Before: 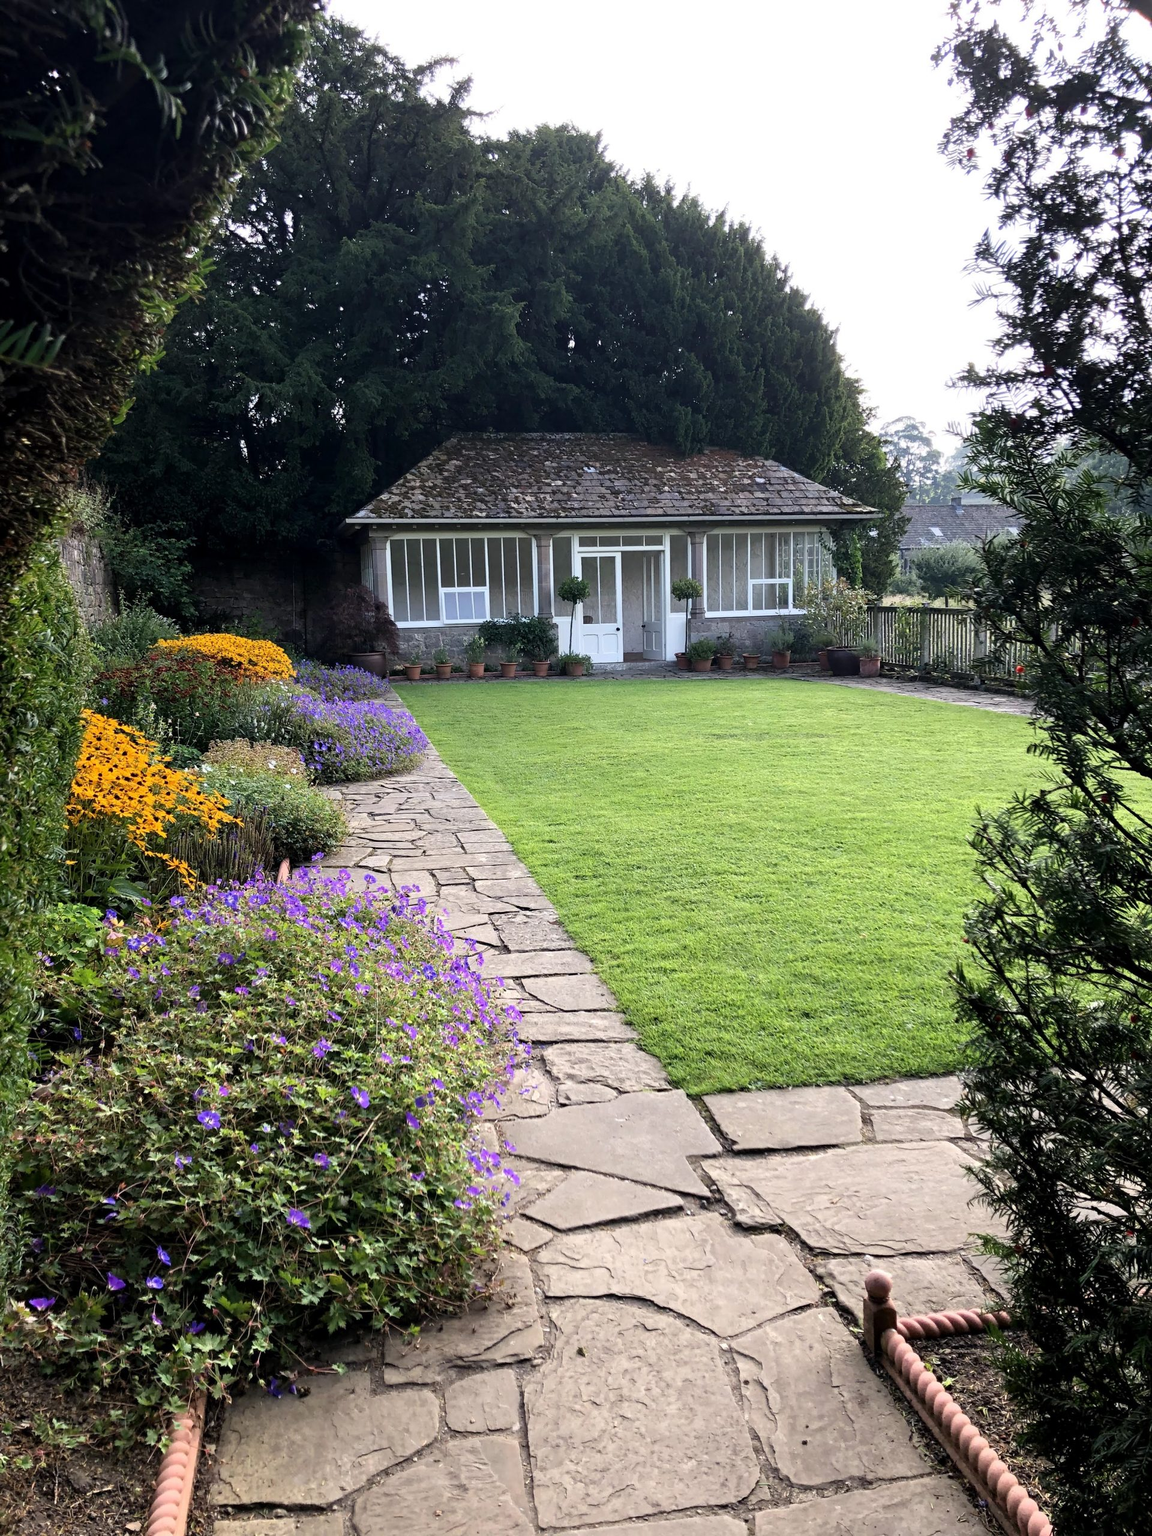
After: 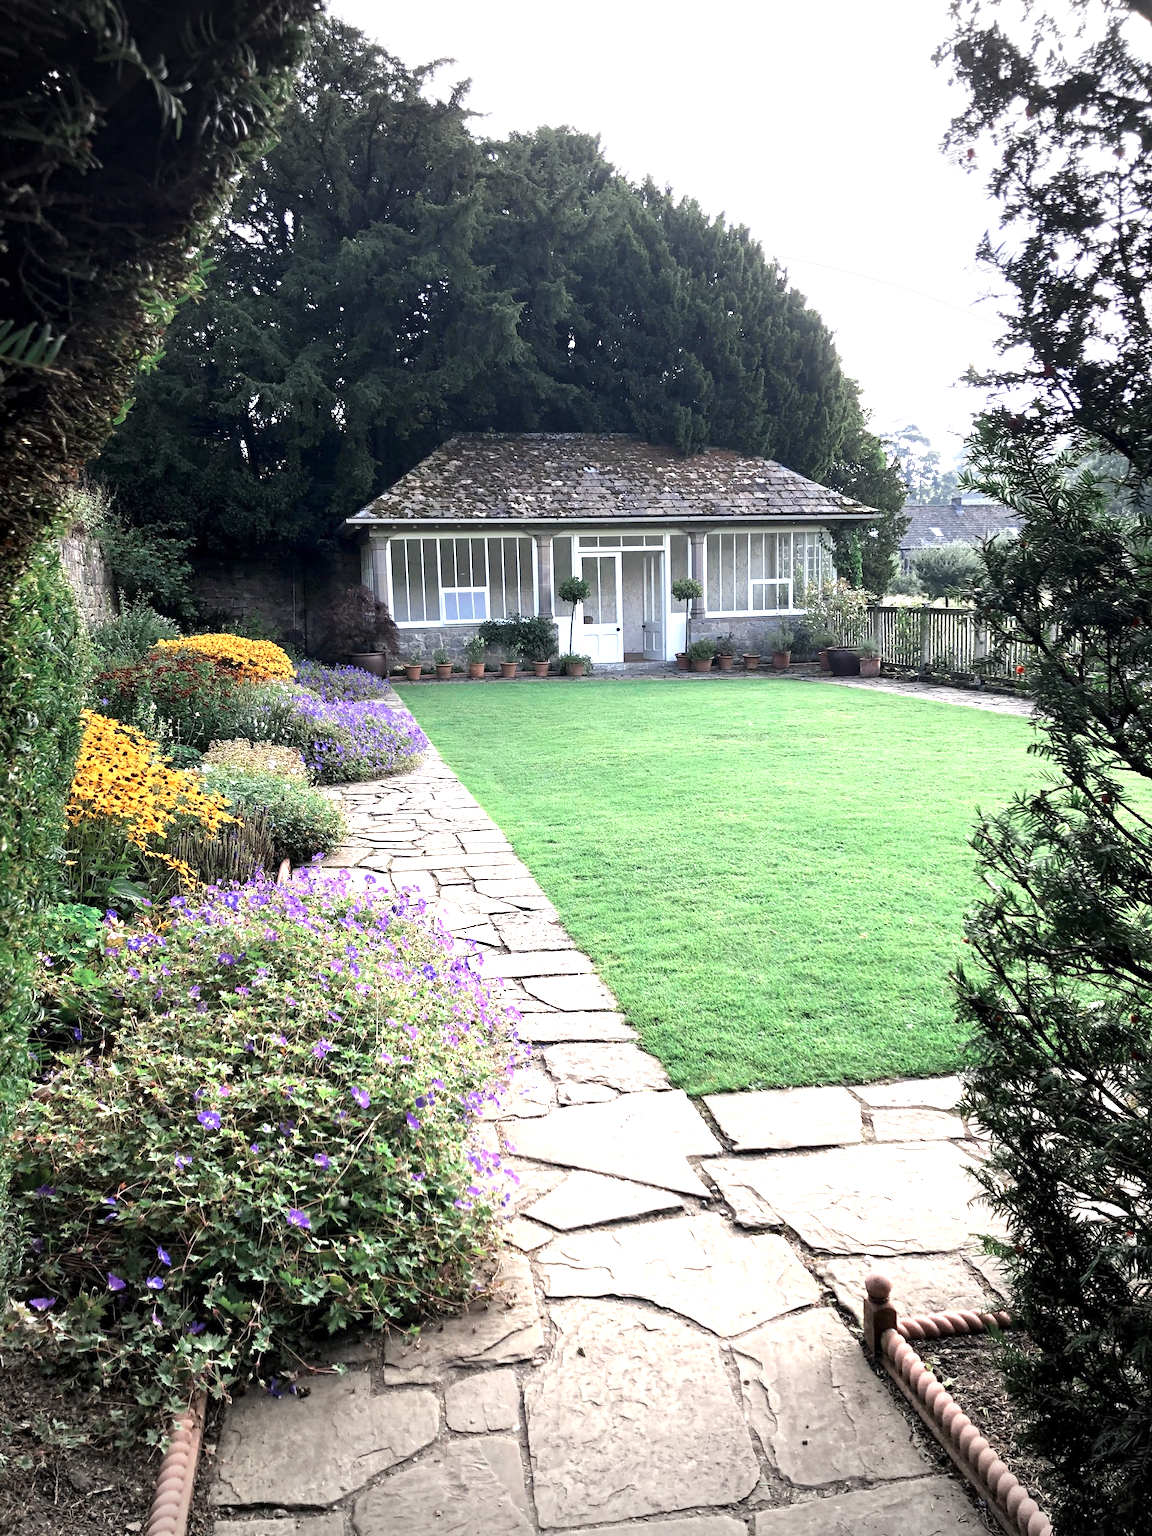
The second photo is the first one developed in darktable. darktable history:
color zones: curves: ch0 [(0, 0.5) (0.125, 0.4) (0.25, 0.5) (0.375, 0.4) (0.5, 0.4) (0.625, 0.35) (0.75, 0.35) (0.875, 0.5)]; ch1 [(0, 0.35) (0.125, 0.45) (0.25, 0.35) (0.375, 0.35) (0.5, 0.35) (0.625, 0.35) (0.75, 0.45) (0.875, 0.35)]; ch2 [(0, 0.6) (0.125, 0.5) (0.25, 0.5) (0.375, 0.6) (0.5, 0.6) (0.625, 0.5) (0.75, 0.5) (0.875, 0.5)]
vignetting: fall-off start 99.47%, width/height ratio 1.306, unbound false
exposure: exposure 1.157 EV, compensate highlight preservation false
